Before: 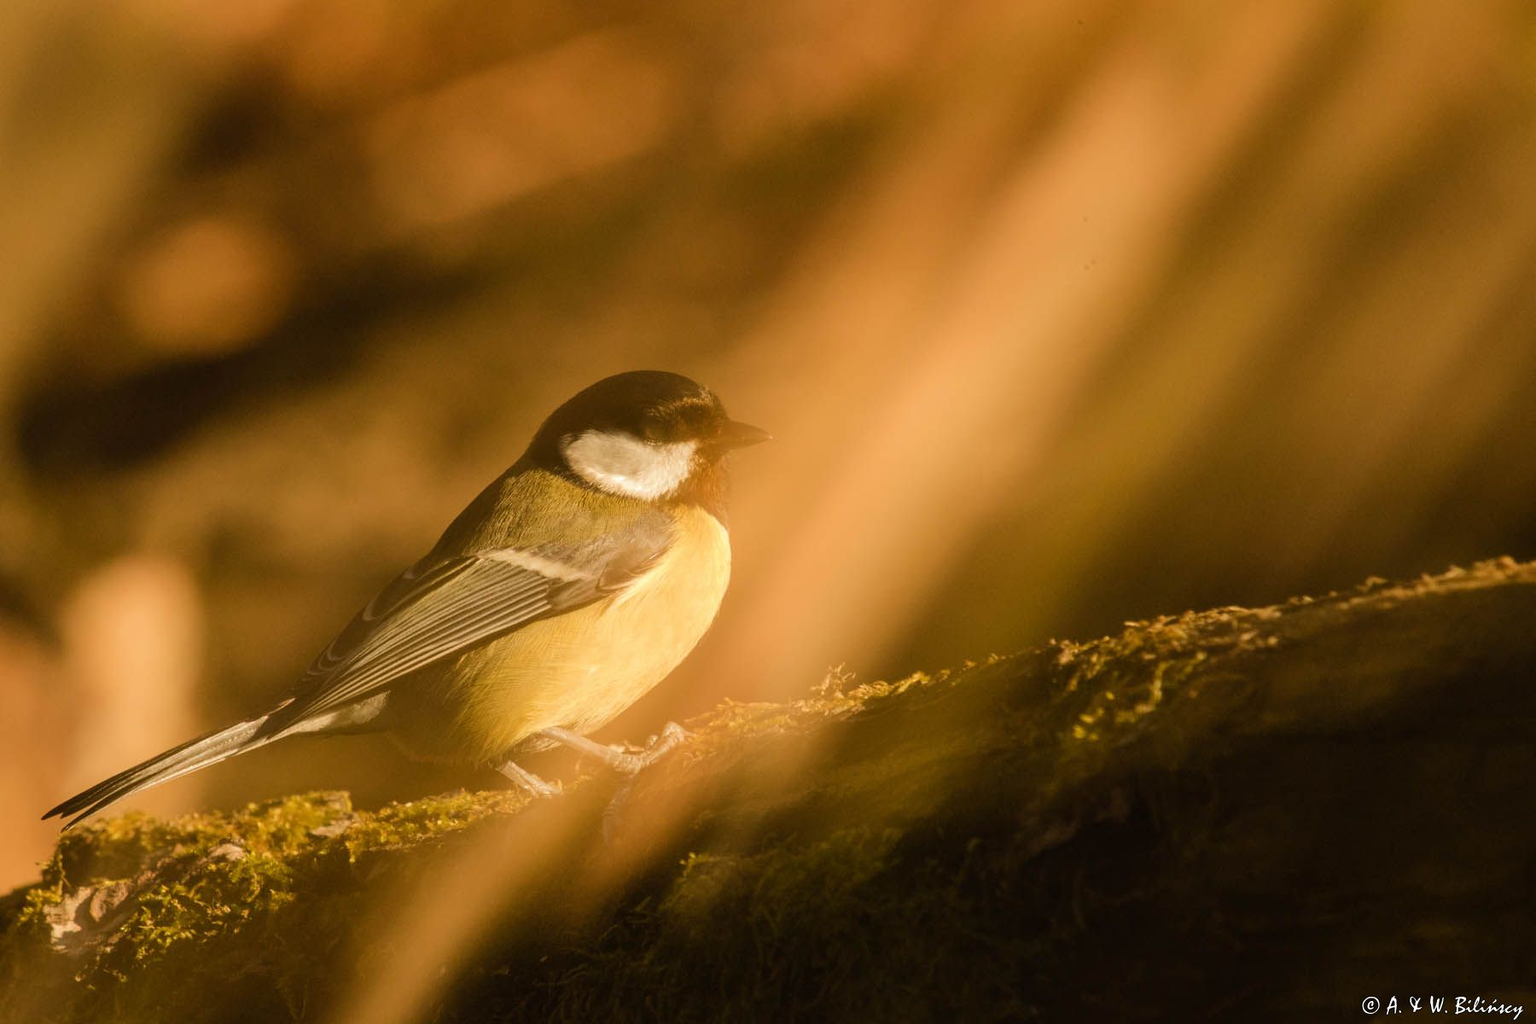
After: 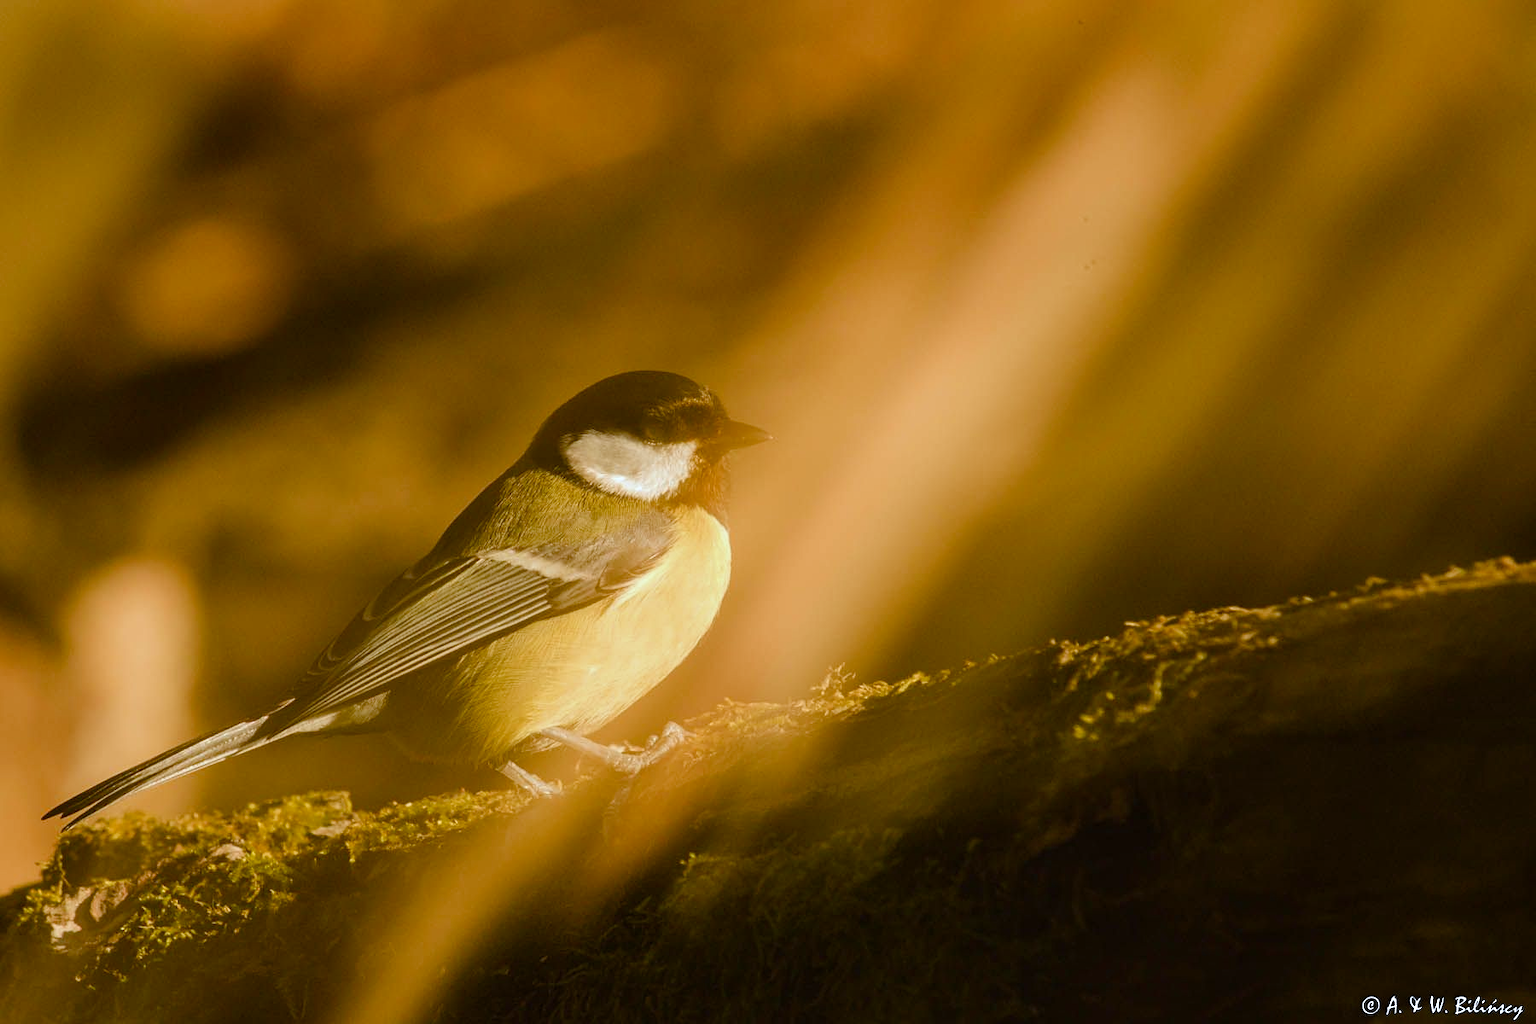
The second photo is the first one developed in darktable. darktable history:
white balance: red 0.931, blue 1.11
sharpen: amount 0.2
color balance rgb: perceptual saturation grading › global saturation 20%, perceptual saturation grading › highlights -25%, perceptual saturation grading › shadows 25%
